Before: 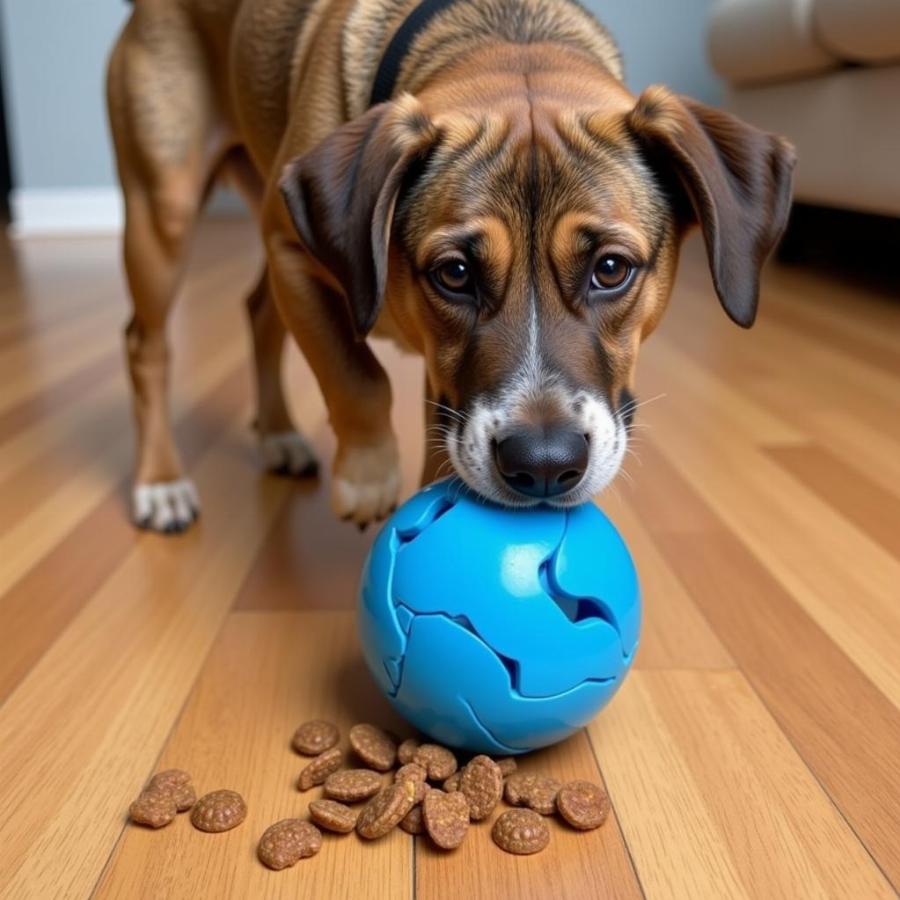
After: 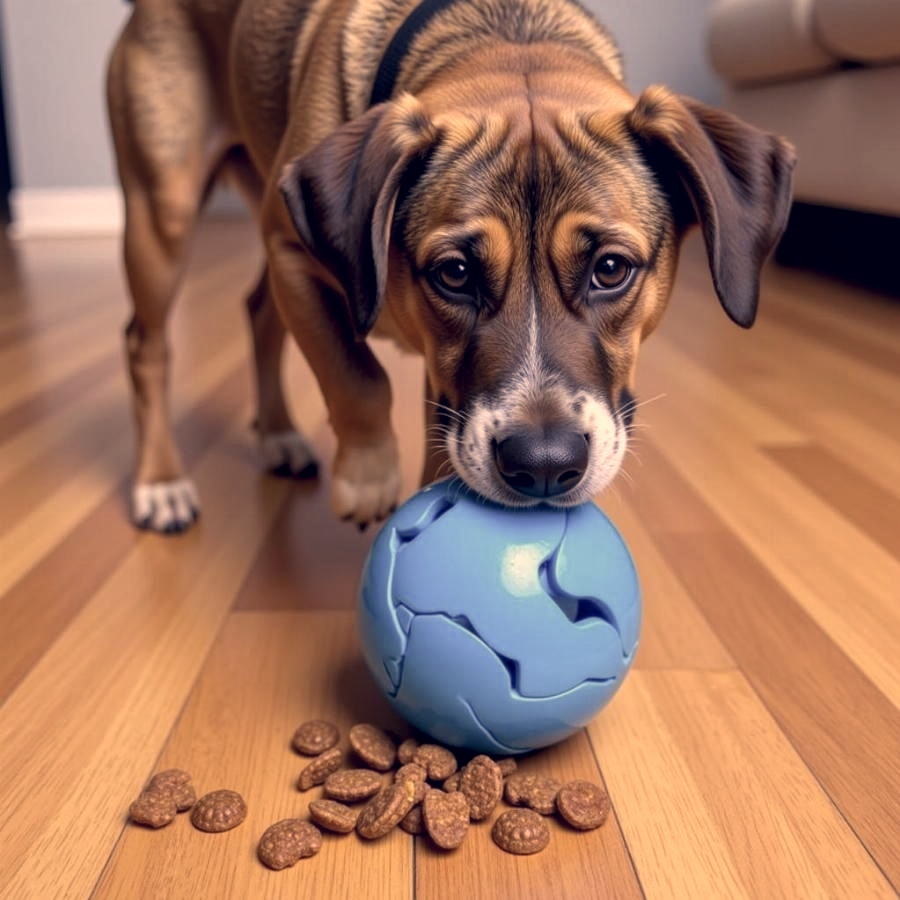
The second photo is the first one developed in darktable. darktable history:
color correction: highlights a* 19.94, highlights b* 27.63, shadows a* 3.47, shadows b* -16.78, saturation 0.753
local contrast: on, module defaults
